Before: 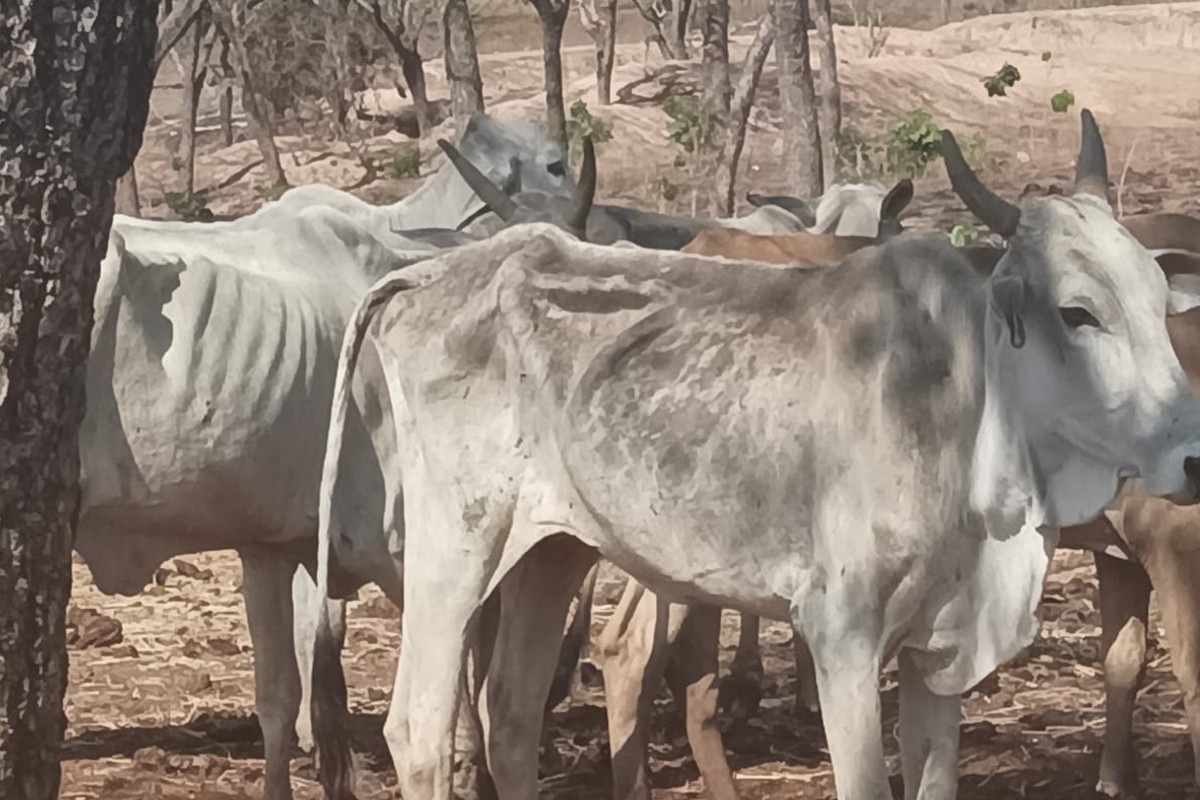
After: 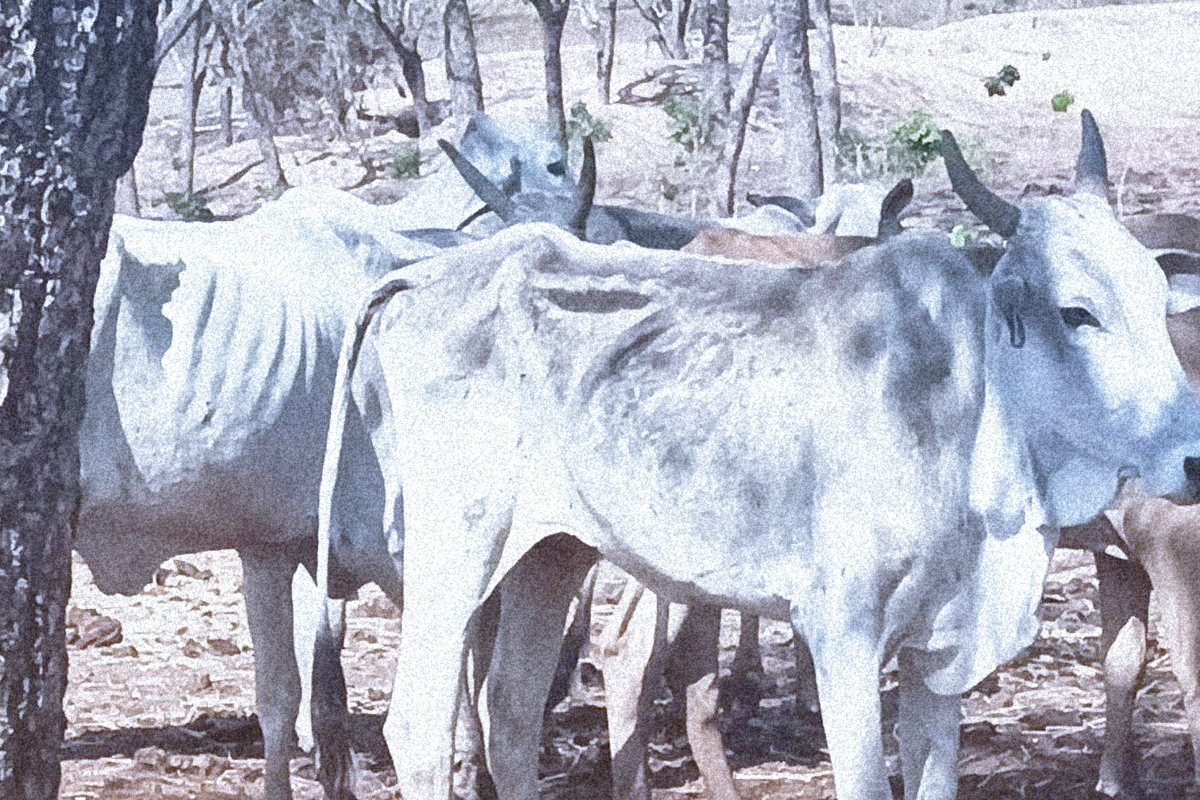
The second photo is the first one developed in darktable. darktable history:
shadows and highlights: shadows 32, highlights -32, soften with gaussian
white balance: red 0.871, blue 1.249
grain: coarseness 46.9 ISO, strength 50.21%, mid-tones bias 0%
base curve: curves: ch0 [(0, 0) (0.012, 0.01) (0.073, 0.168) (0.31, 0.711) (0.645, 0.957) (1, 1)], preserve colors none
